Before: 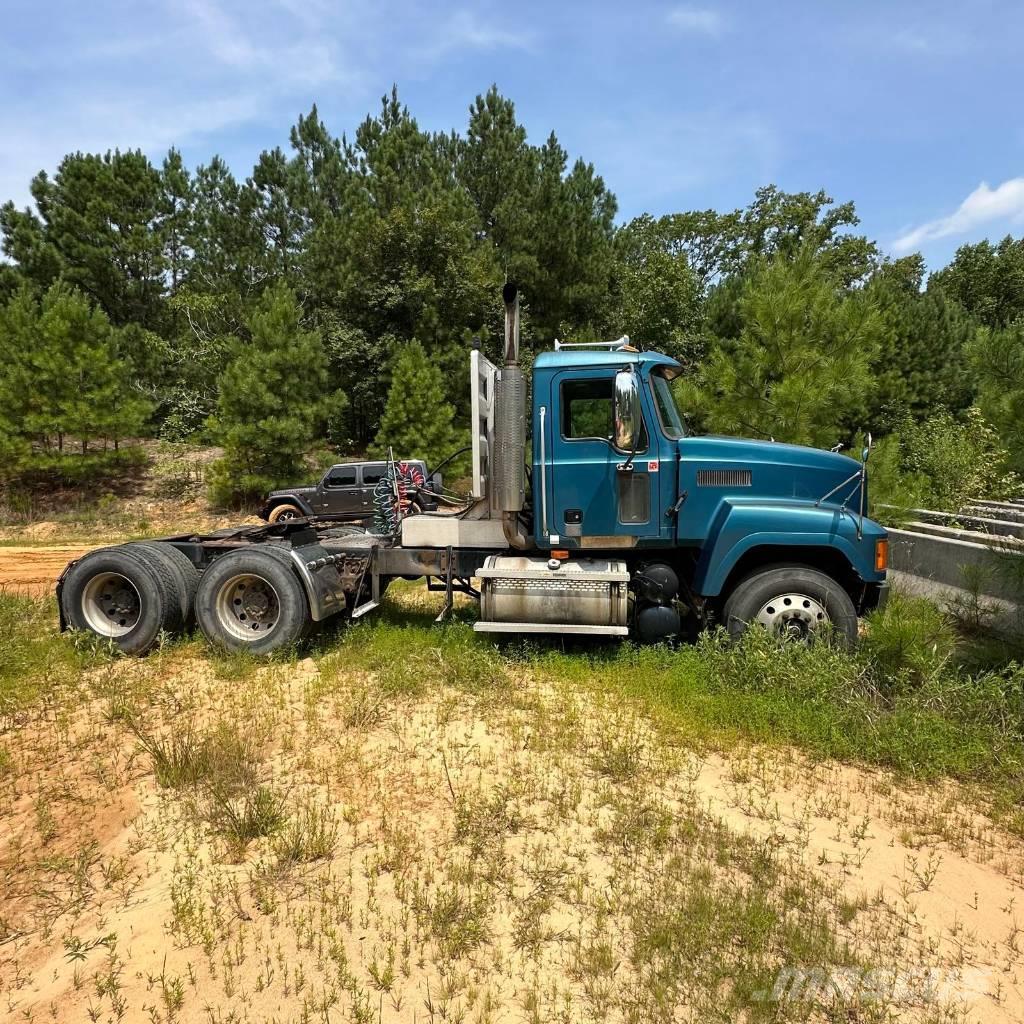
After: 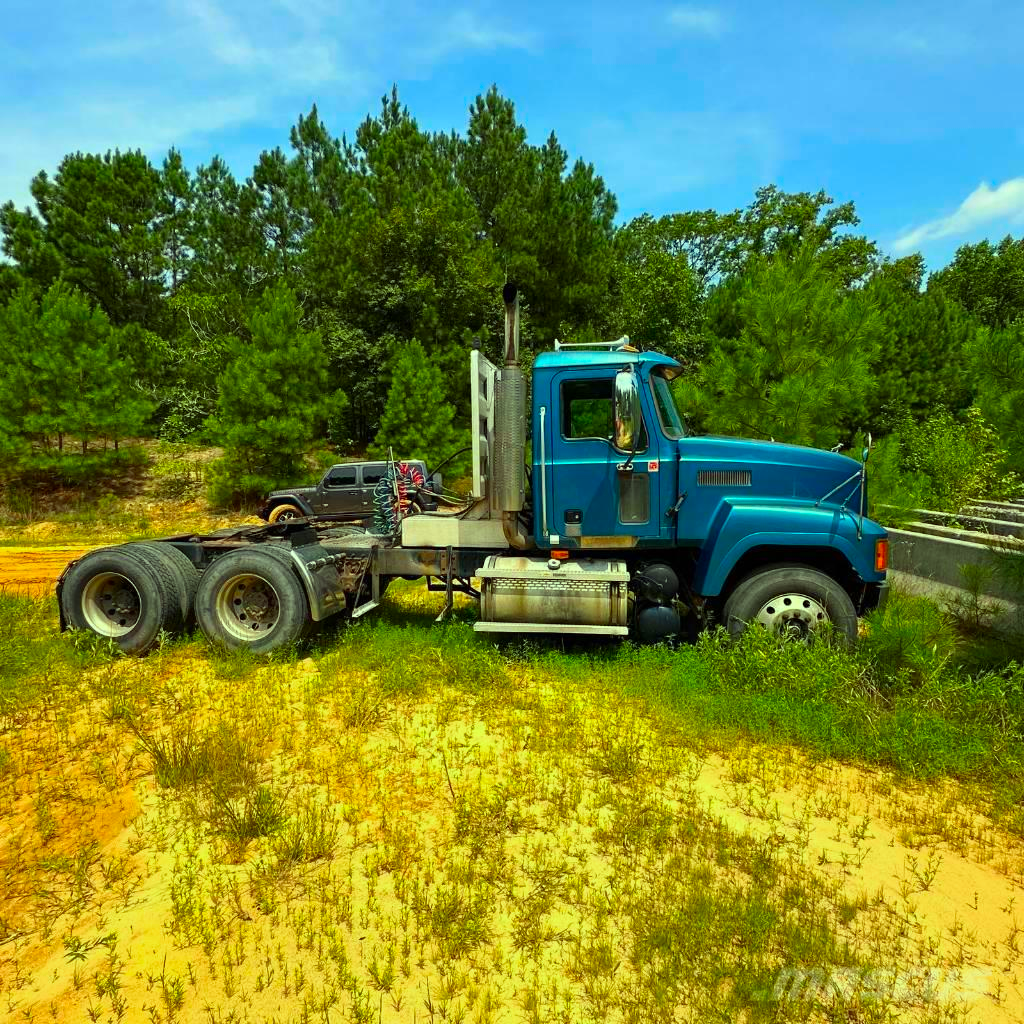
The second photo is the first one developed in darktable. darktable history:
color correction: highlights a* -10.78, highlights b* 9.81, saturation 1.71
